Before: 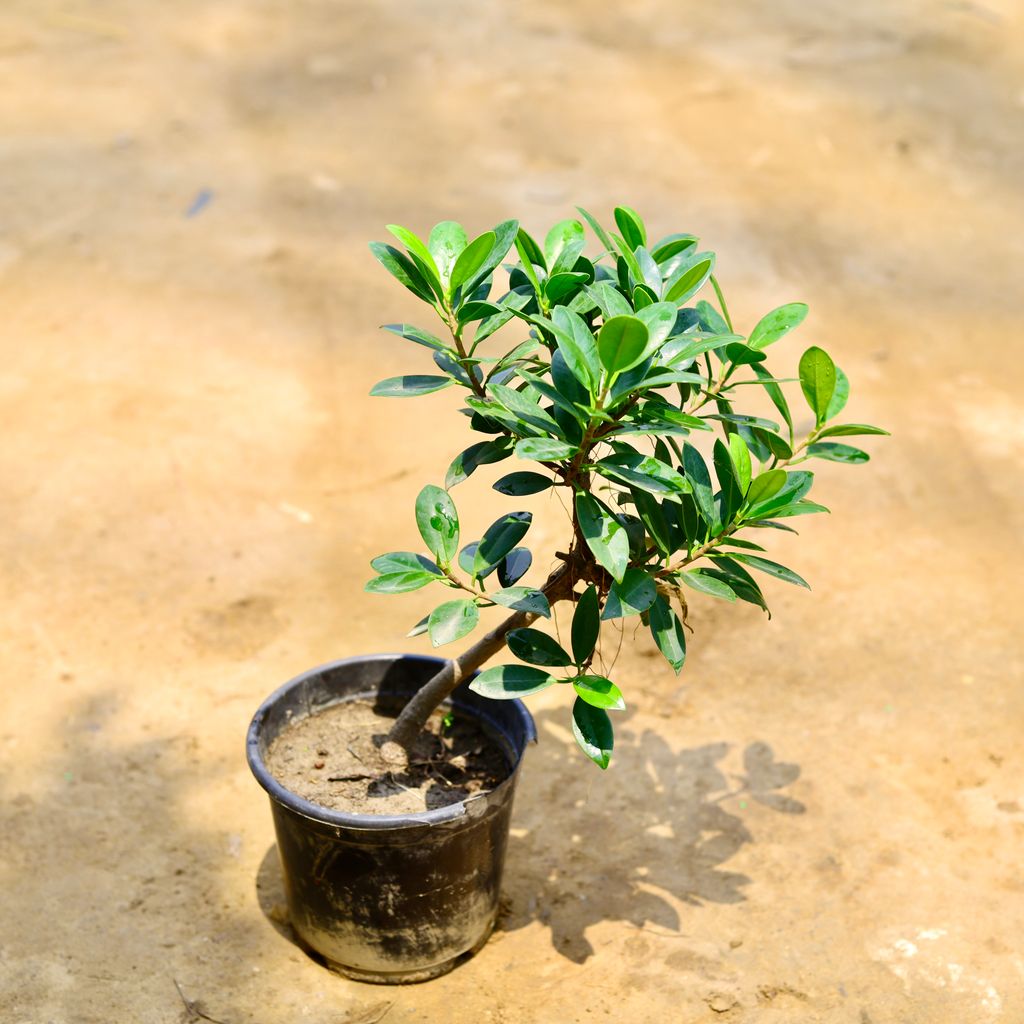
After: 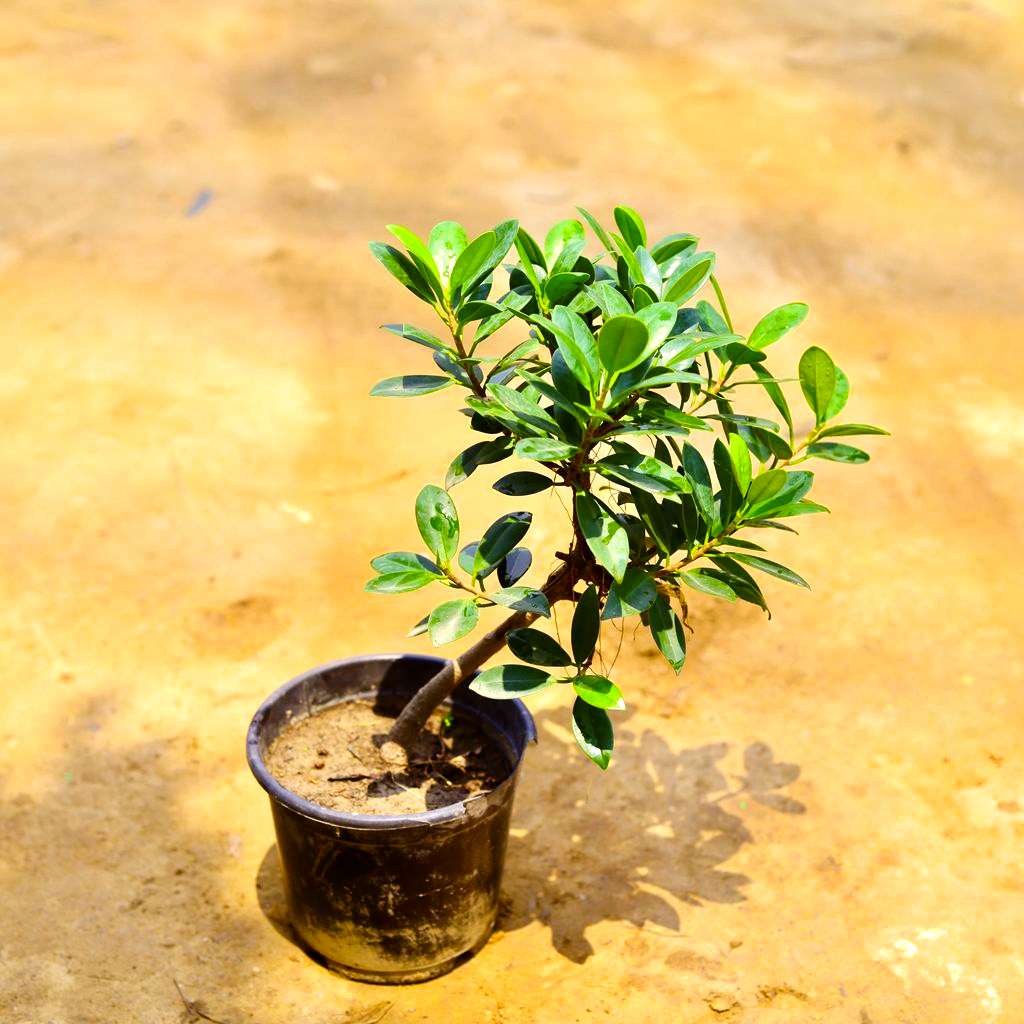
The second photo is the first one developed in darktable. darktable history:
color balance rgb: power › chroma 1.546%, power › hue 25.41°, perceptual saturation grading › global saturation 19.486%, global vibrance 24.972%, contrast 9.675%
